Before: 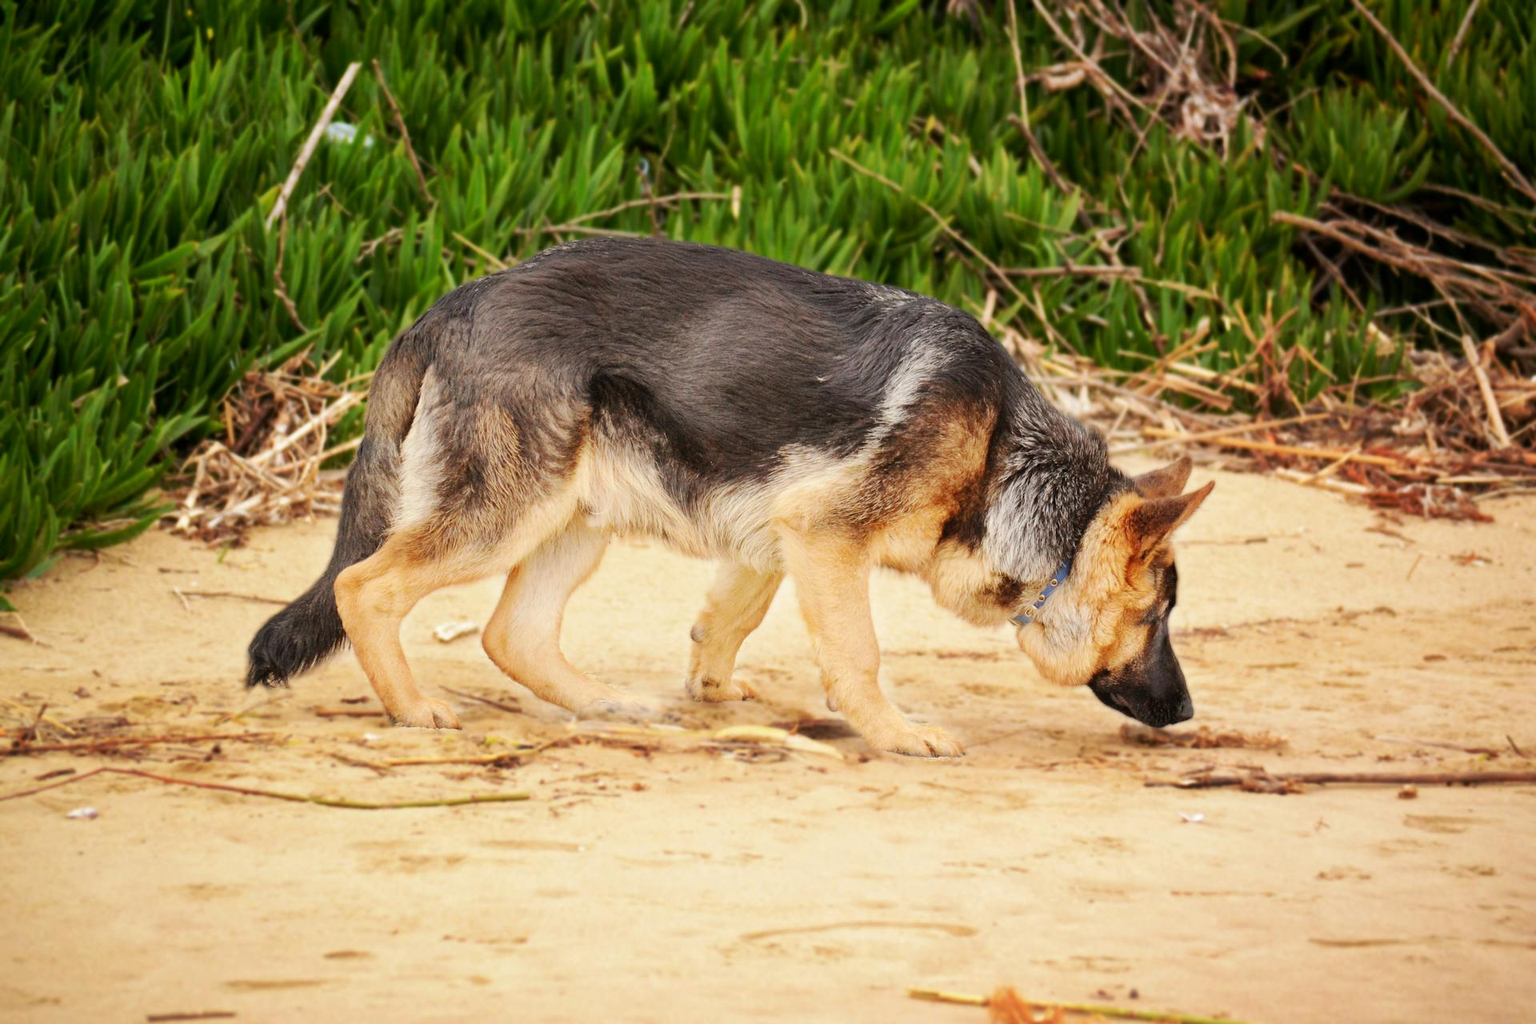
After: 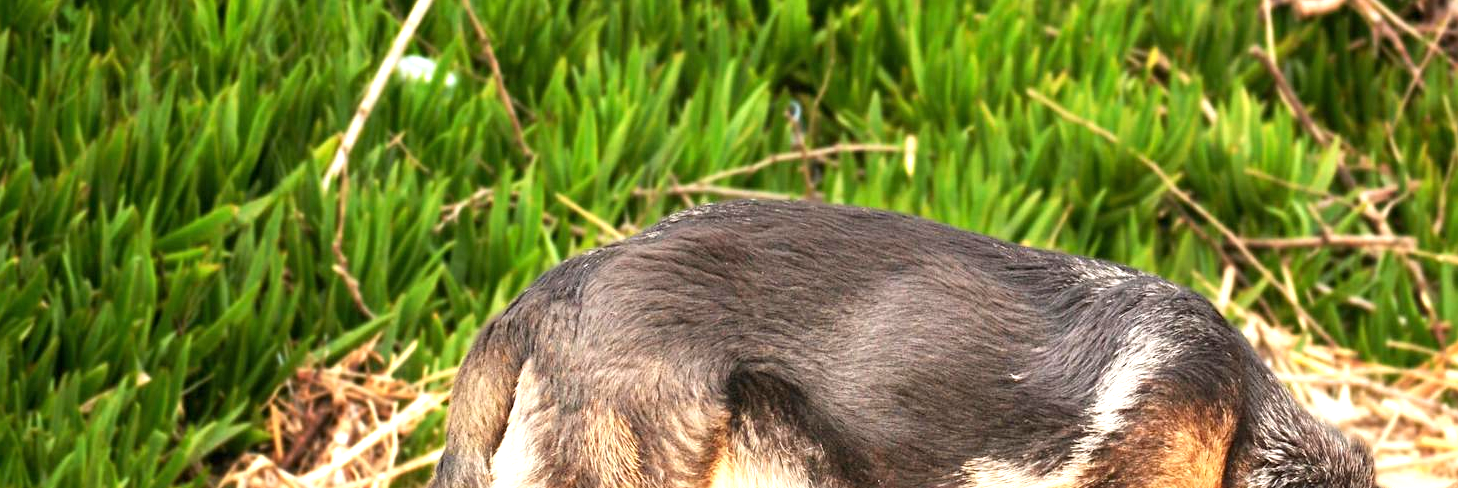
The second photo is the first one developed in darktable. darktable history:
sharpen: amount 0.214
crop: left 0.534%, top 7.64%, right 23.482%, bottom 54.186%
exposure: black level correction 0, exposure 1.095 EV, compensate highlight preservation false
